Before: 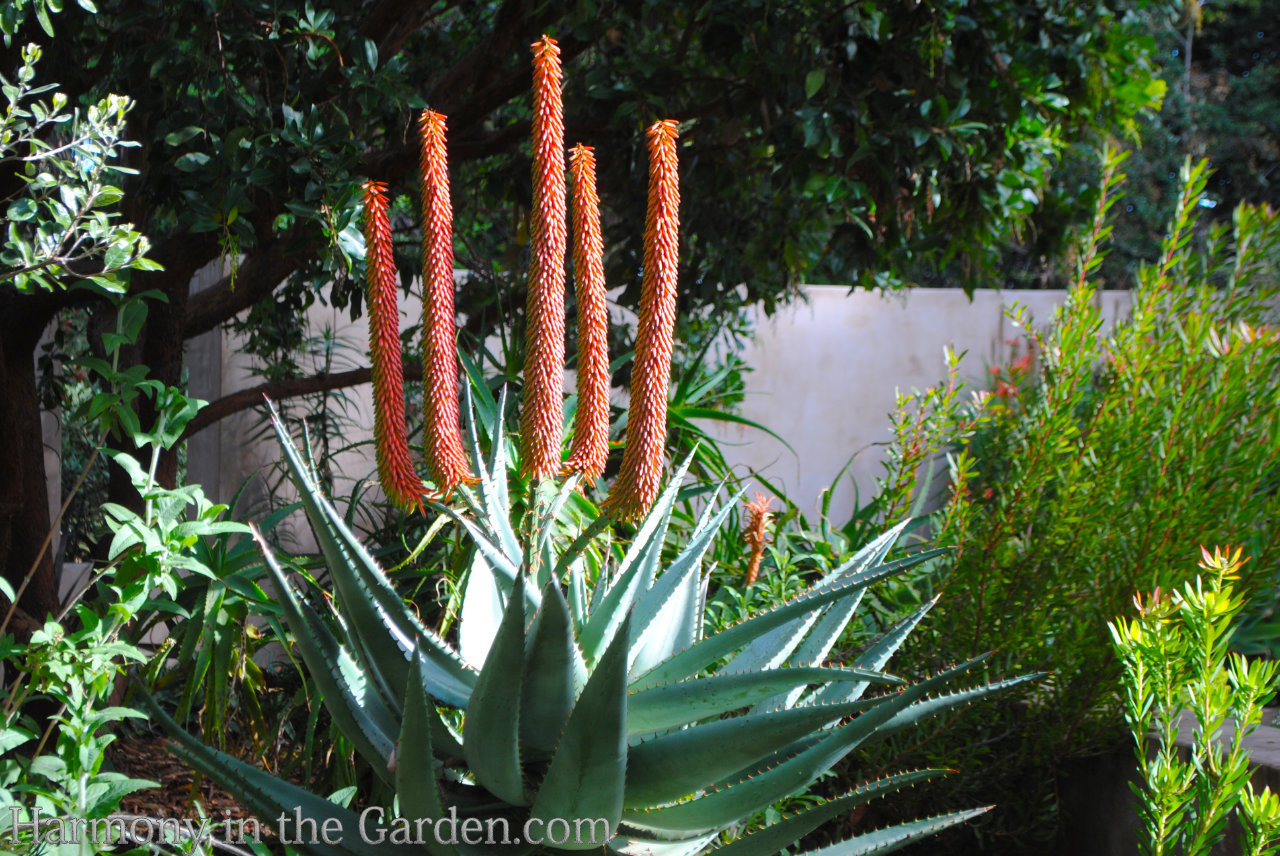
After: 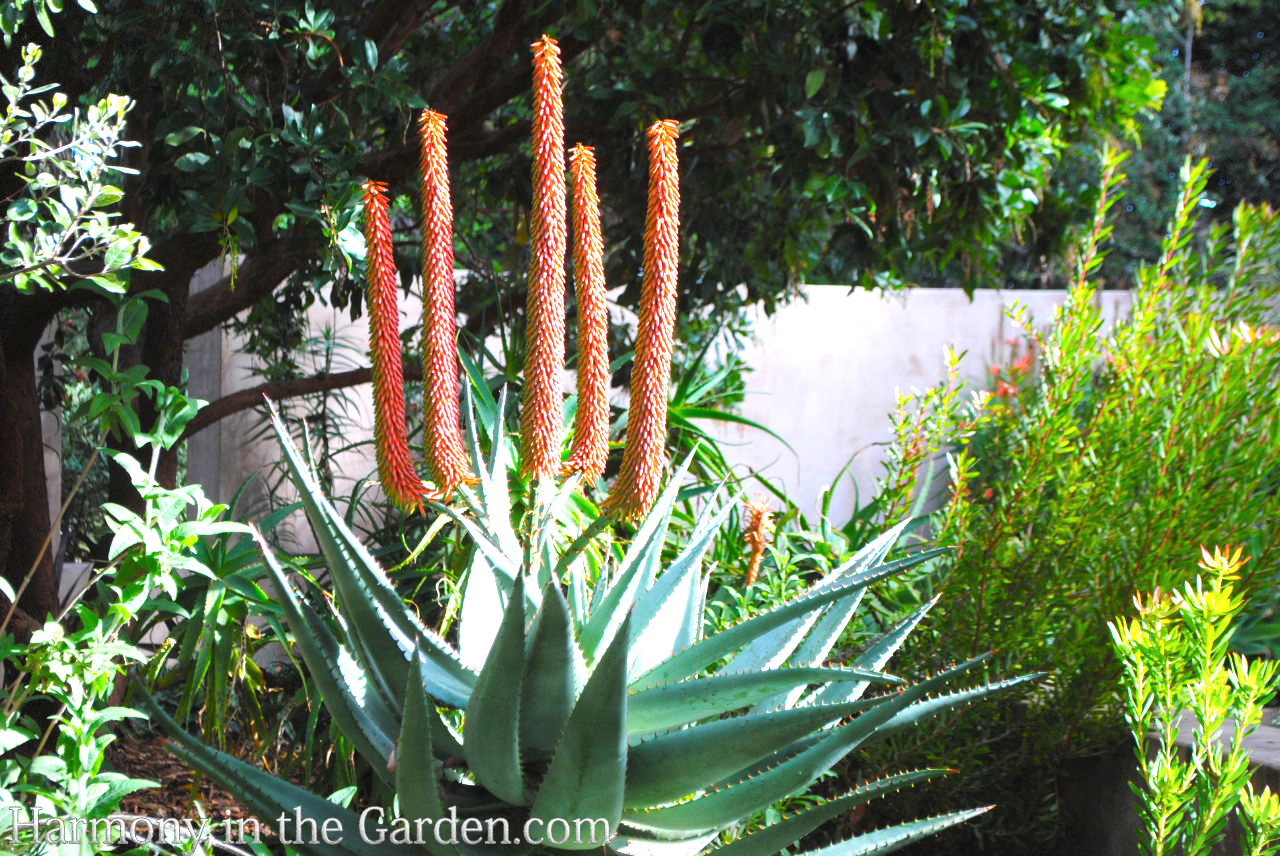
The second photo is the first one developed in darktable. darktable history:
color balance rgb: on, module defaults
exposure: black level correction 0, exposure 1 EV, compensate exposure bias true, compensate highlight preservation false
vignetting: fall-off start 100%, fall-off radius 71%, brightness -0.434, saturation -0.2, width/height ratio 1.178, dithering 8-bit output, unbound false
